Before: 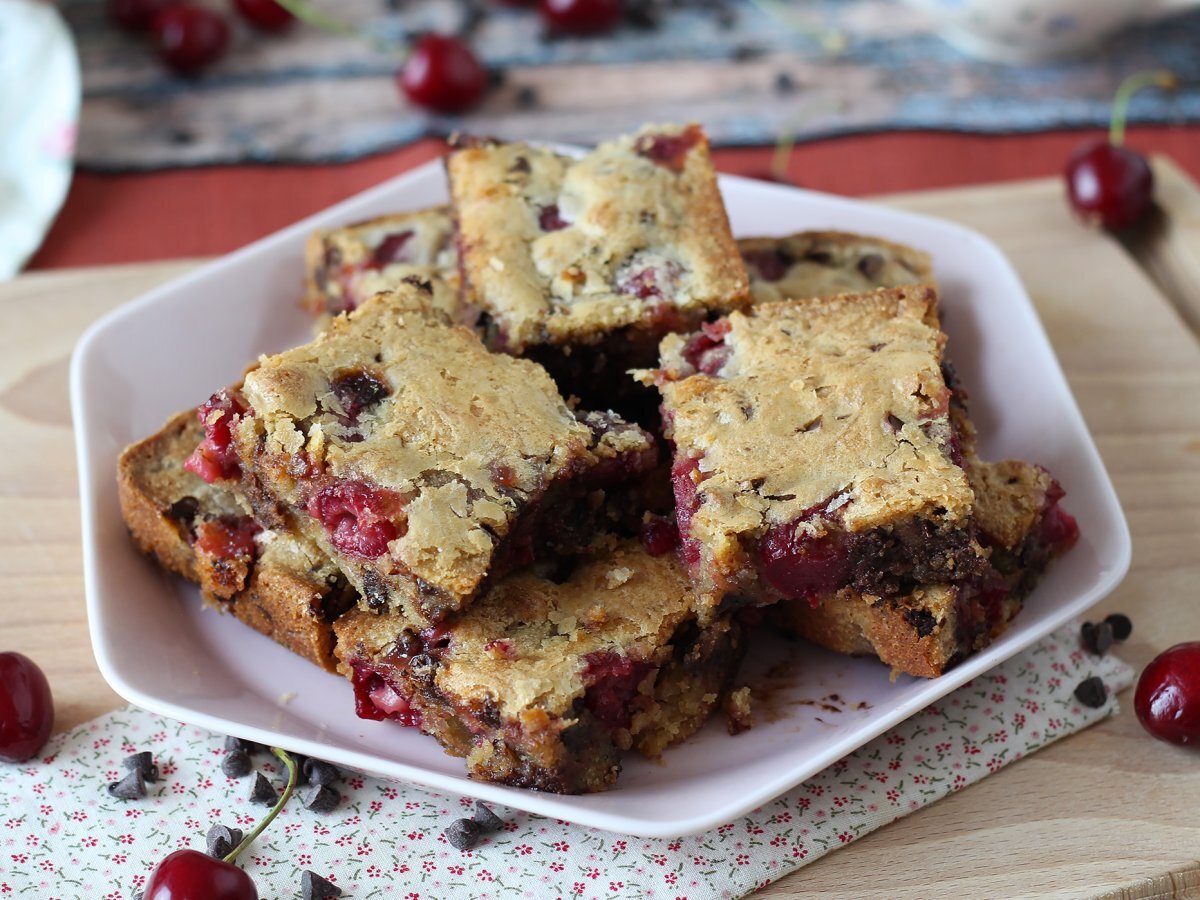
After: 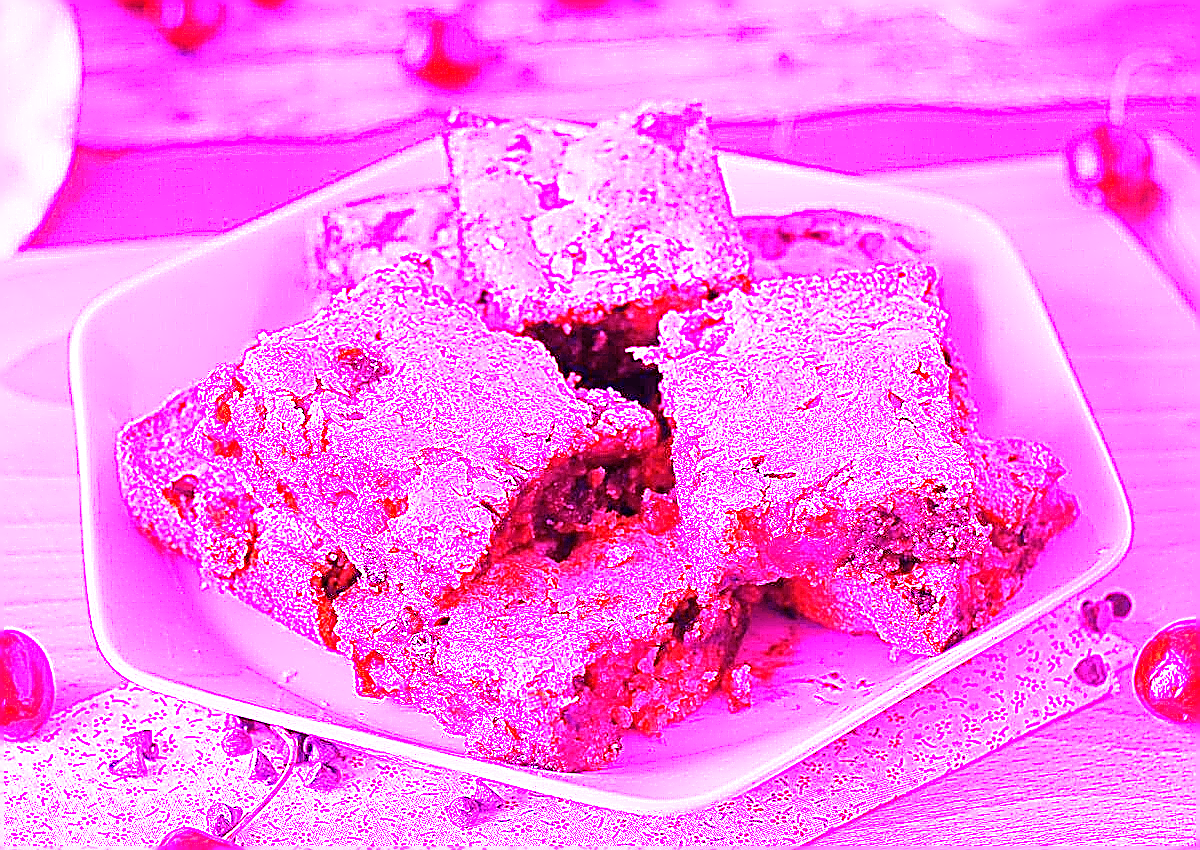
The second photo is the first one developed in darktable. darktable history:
white balance: red 8, blue 8
crop and rotate: top 2.479%, bottom 3.018%
sharpen: radius 1.4, amount 1.25, threshold 0.7
